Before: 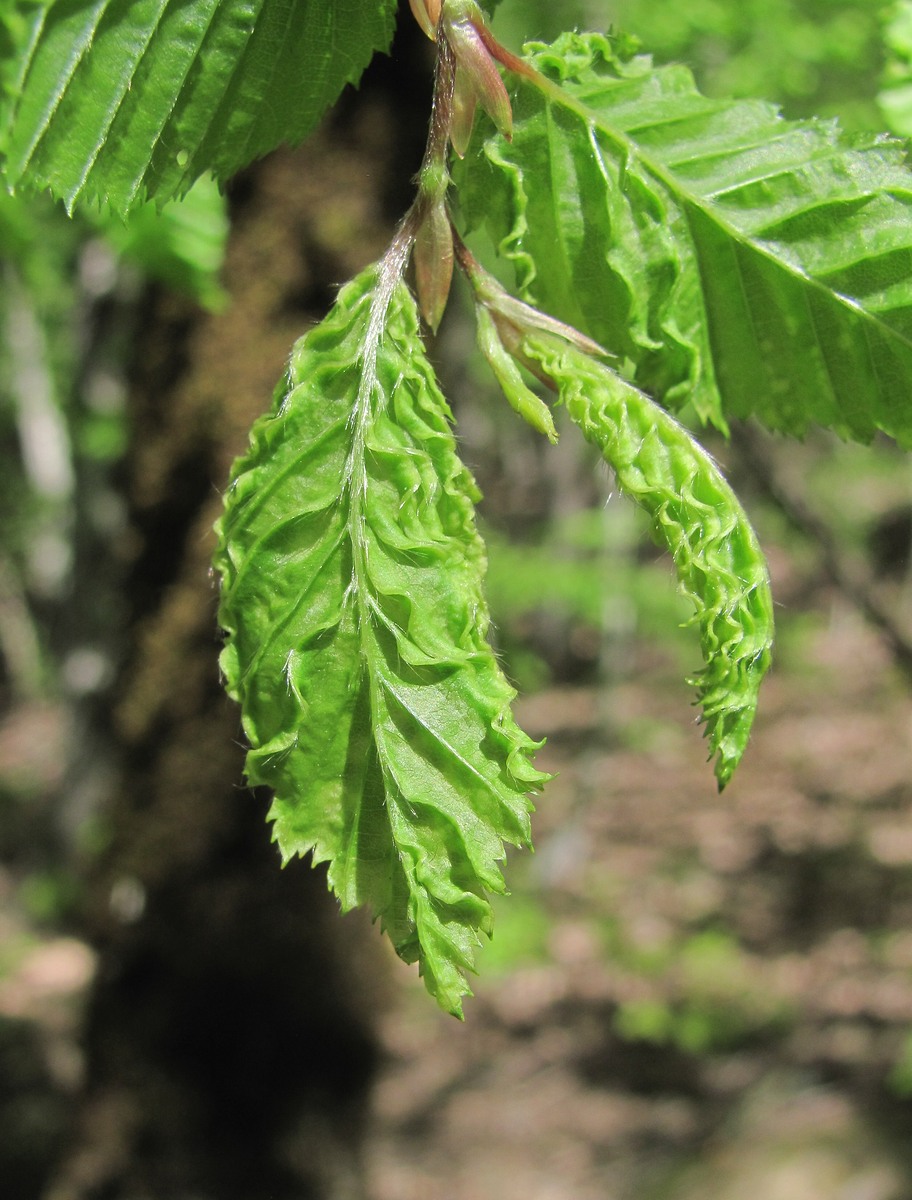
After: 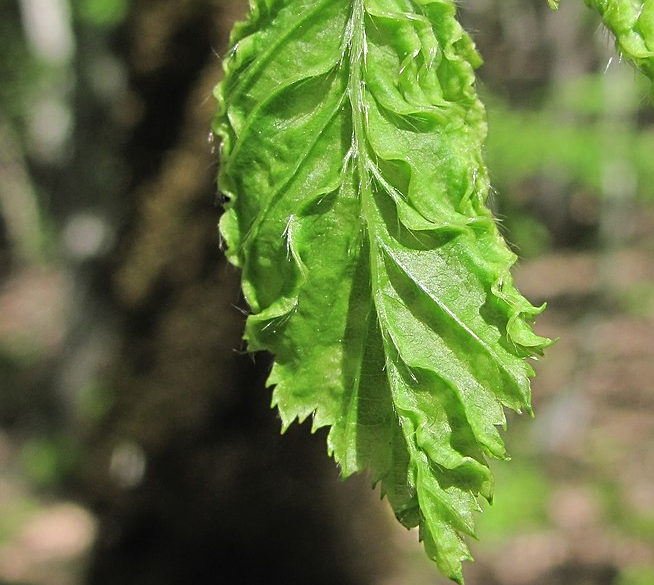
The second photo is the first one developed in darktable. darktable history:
sharpen: on, module defaults
crop: top 36.282%, right 28.232%, bottom 14.958%
